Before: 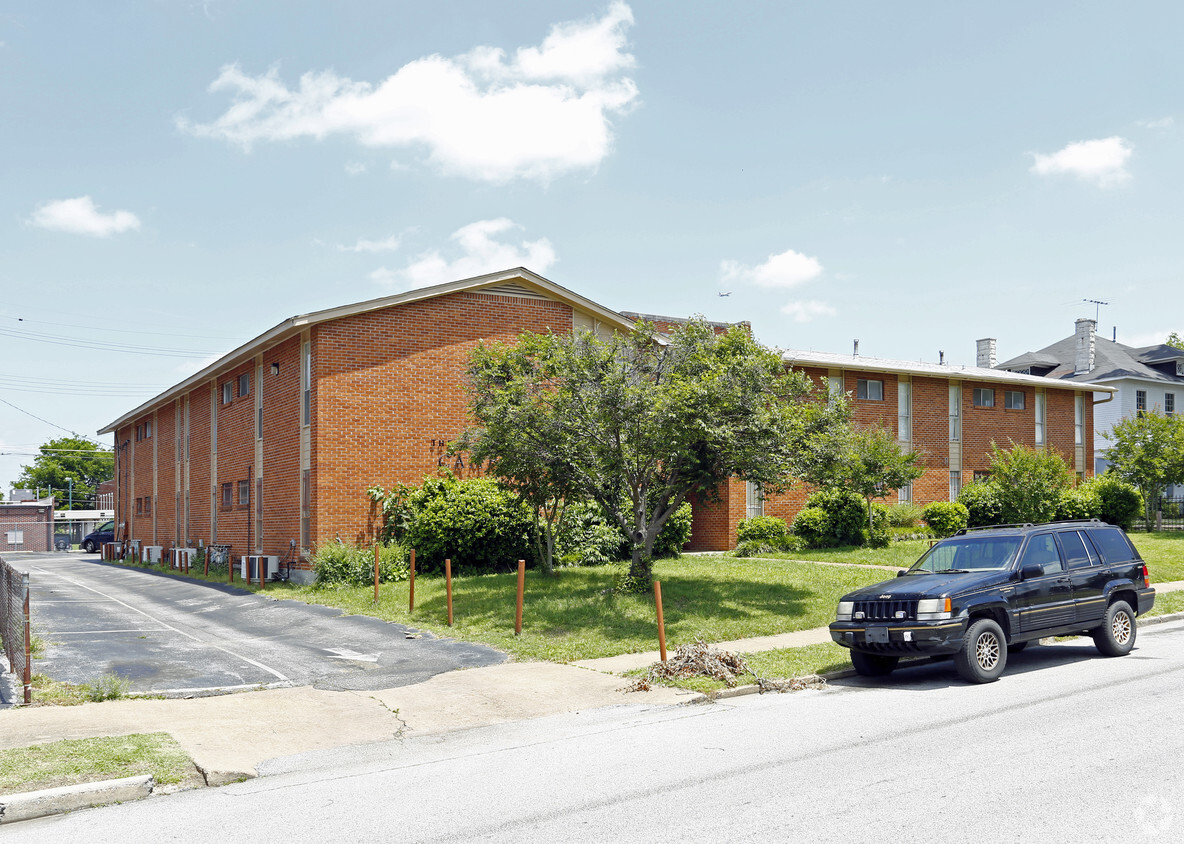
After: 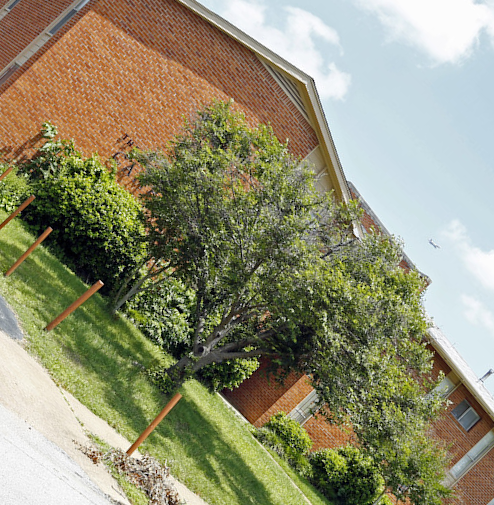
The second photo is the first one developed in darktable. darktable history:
crop and rotate: angle -46.13°, top 16.138%, right 0.851%, bottom 11.598%
